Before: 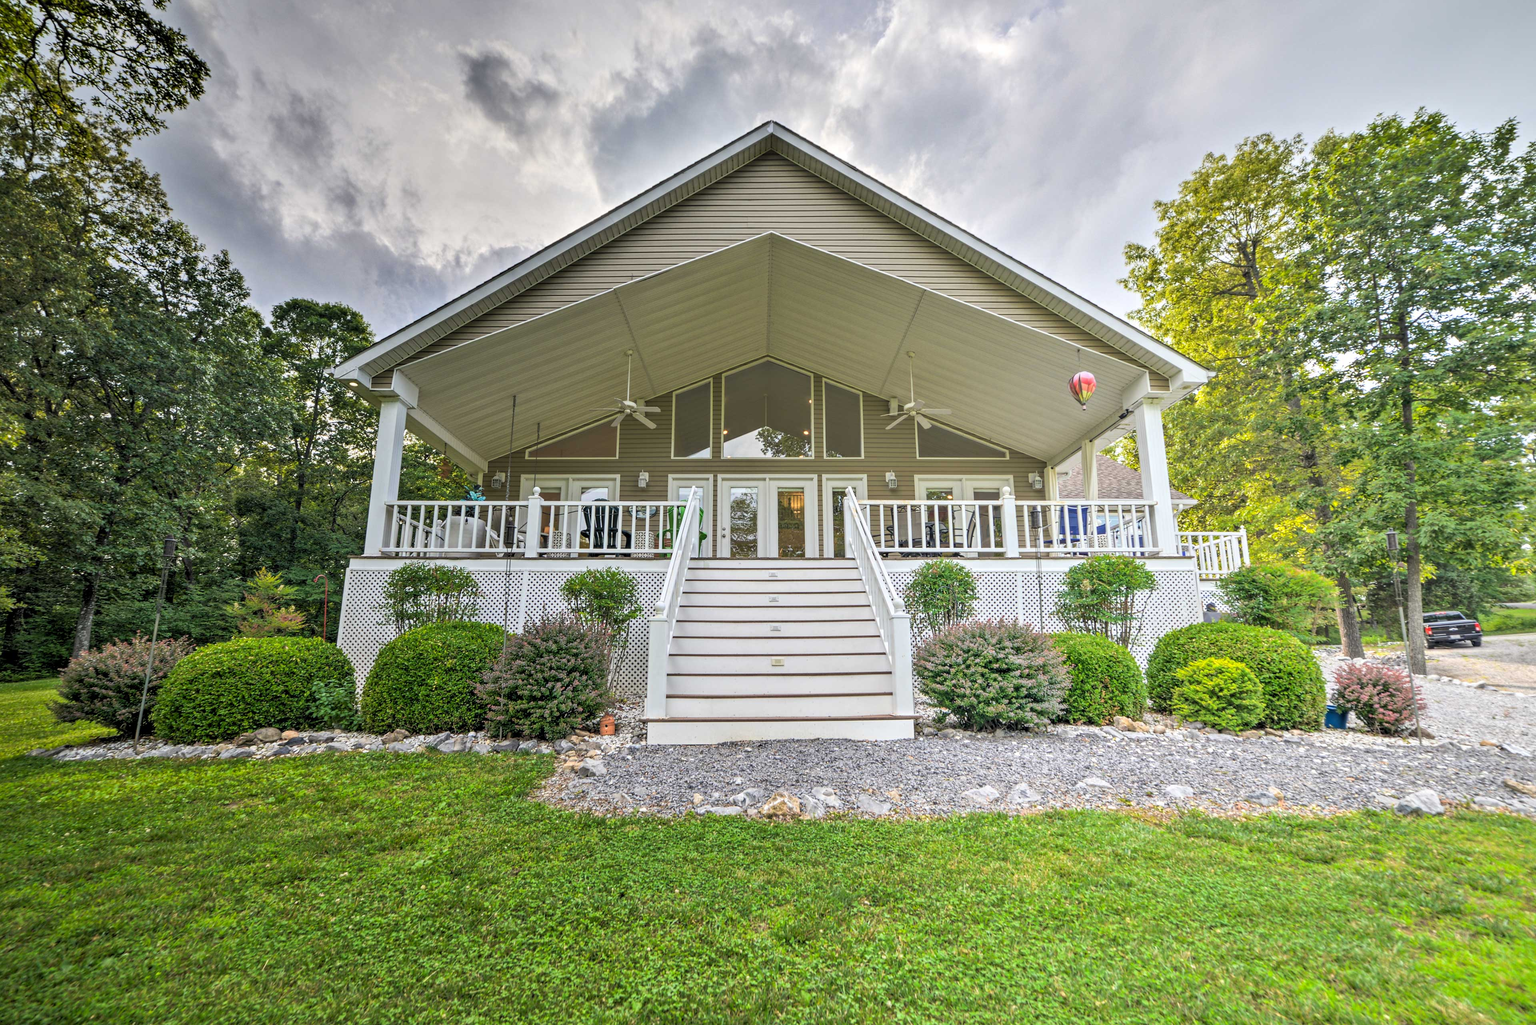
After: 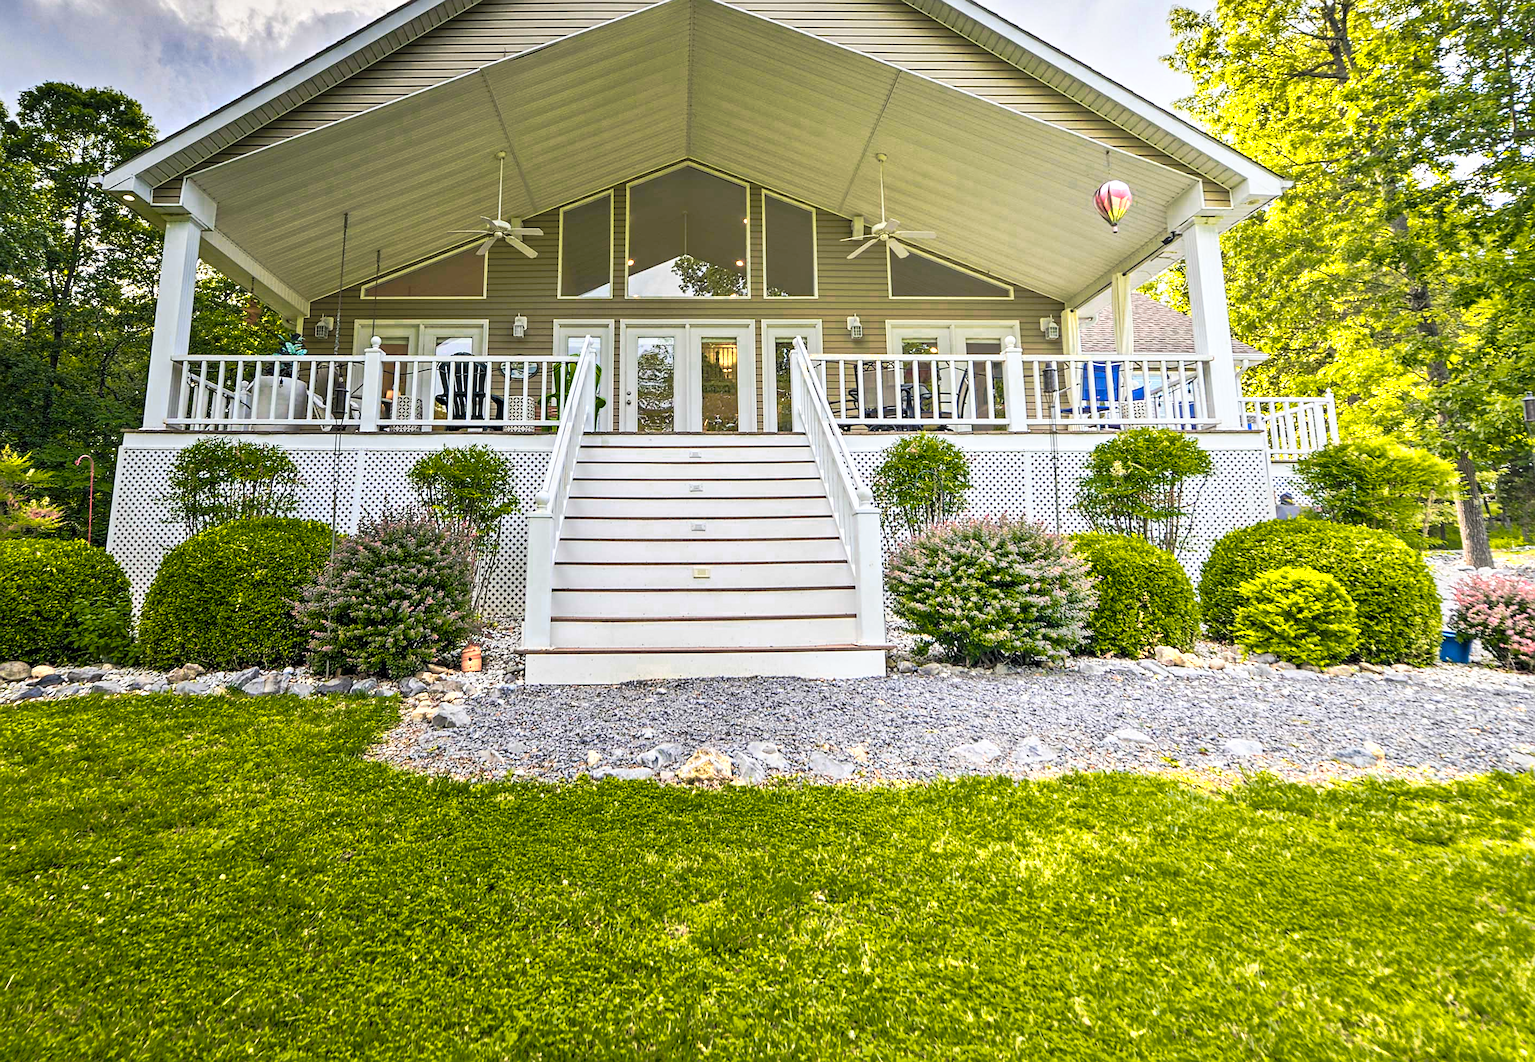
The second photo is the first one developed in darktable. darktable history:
color zones: curves: ch0 [(0.099, 0.624) (0.257, 0.596) (0.384, 0.376) (0.529, 0.492) (0.697, 0.564) (0.768, 0.532) (0.908, 0.644)]; ch1 [(0.112, 0.564) (0.254, 0.612) (0.432, 0.676) (0.592, 0.456) (0.743, 0.684) (0.888, 0.536)]; ch2 [(0.25, 0.5) (0.469, 0.36) (0.75, 0.5)], mix 41.43%
crop: left 16.848%, top 23.236%, right 9.066%
sharpen: on, module defaults
tone curve: curves: ch0 [(0, 0) (0.003, 0.009) (0.011, 0.019) (0.025, 0.034) (0.044, 0.057) (0.069, 0.082) (0.1, 0.104) (0.136, 0.131) (0.177, 0.165) (0.224, 0.212) (0.277, 0.279) (0.335, 0.342) (0.399, 0.401) (0.468, 0.477) (0.543, 0.572) (0.623, 0.675) (0.709, 0.772) (0.801, 0.85) (0.898, 0.942) (1, 1)], preserve colors none
